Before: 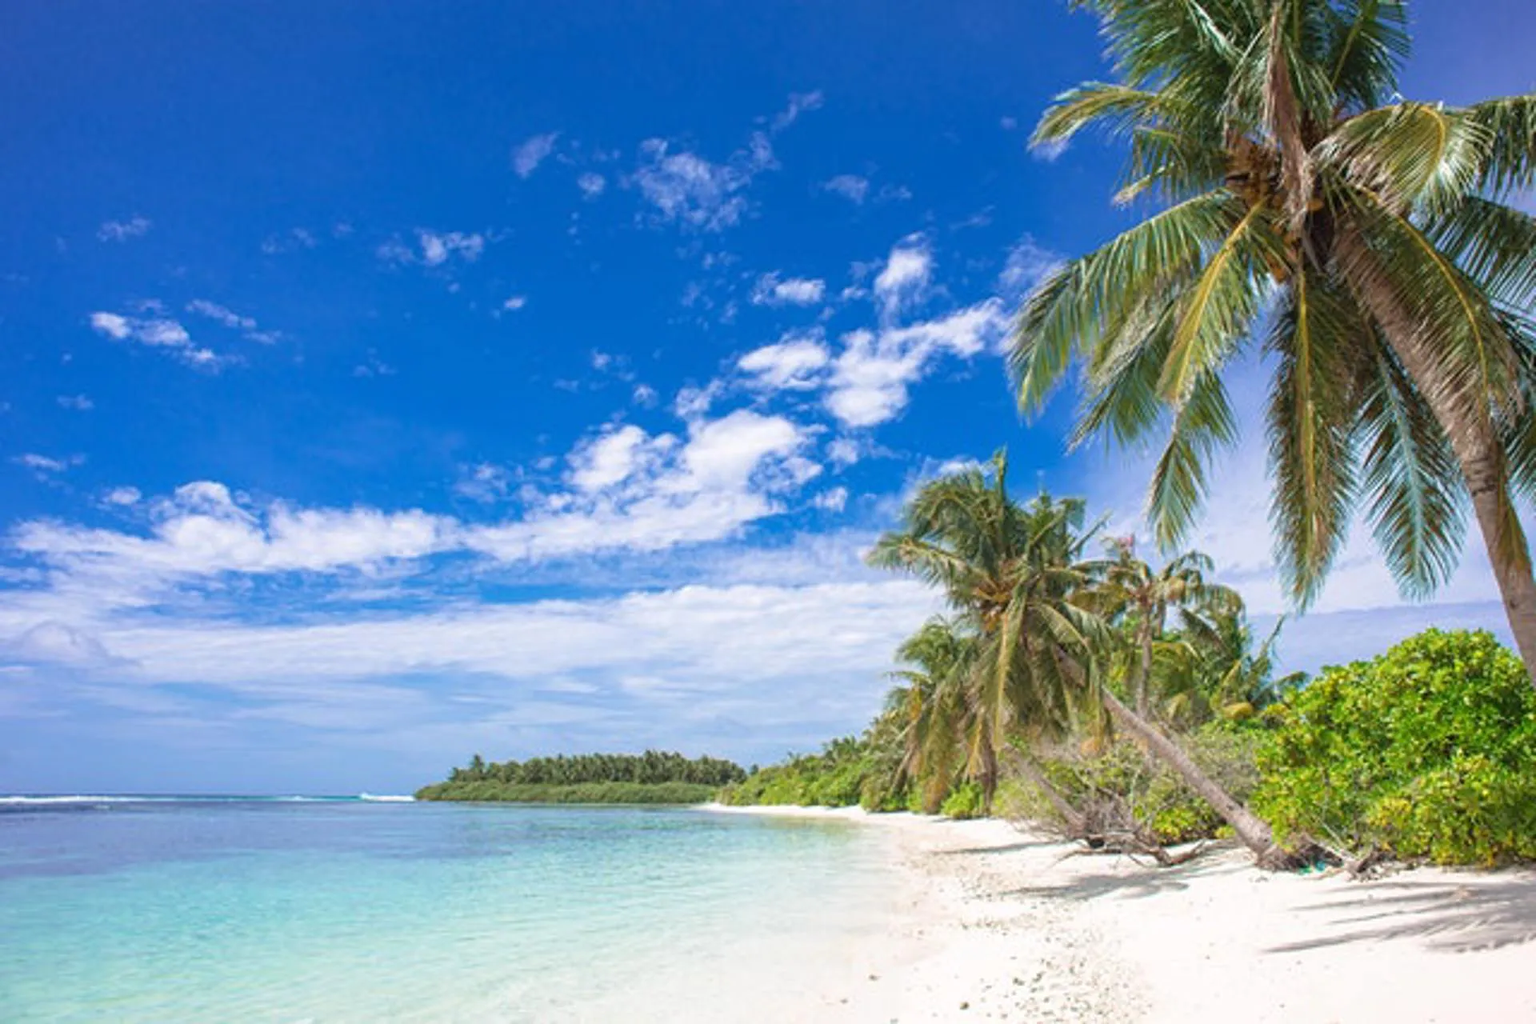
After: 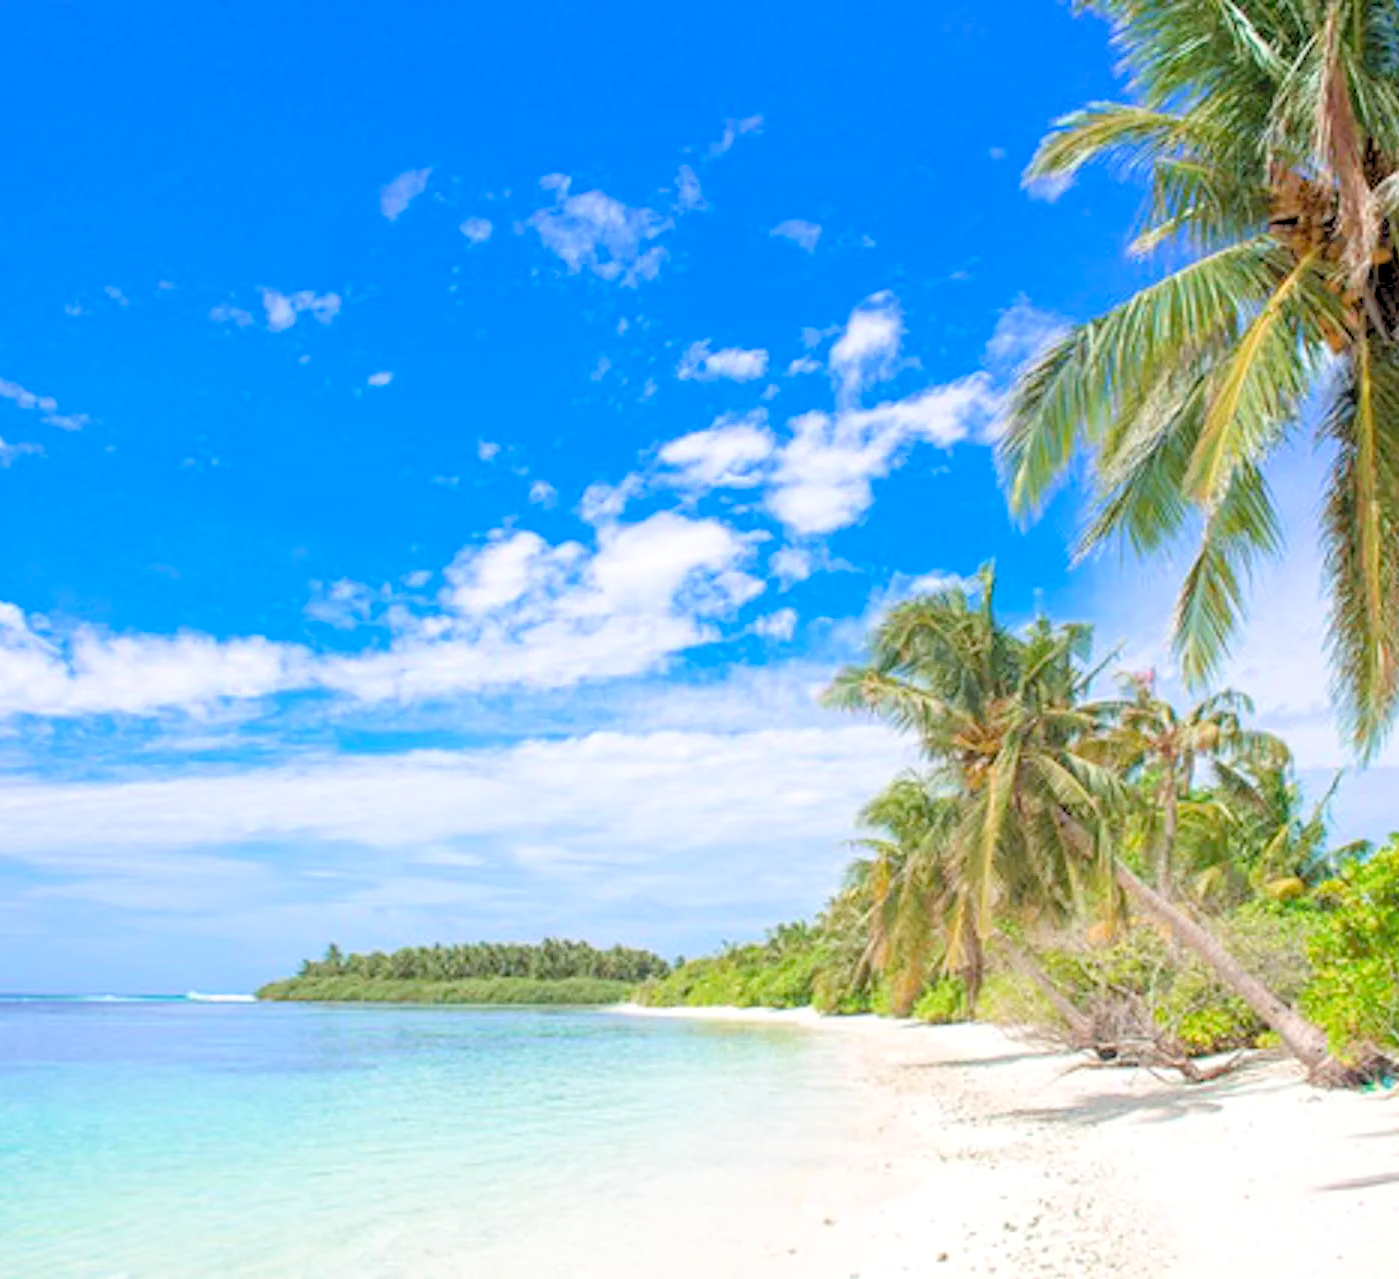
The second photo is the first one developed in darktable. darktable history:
levels: levels [0.072, 0.414, 0.976]
crop: left 13.739%, right 13.354%
